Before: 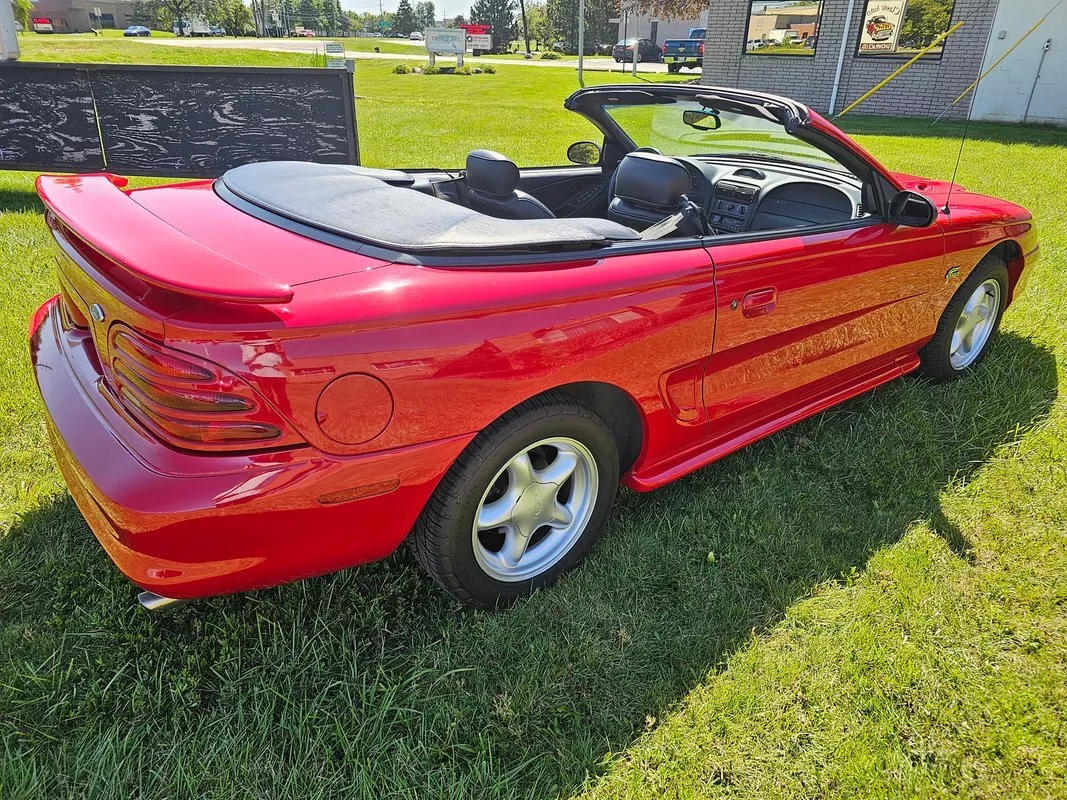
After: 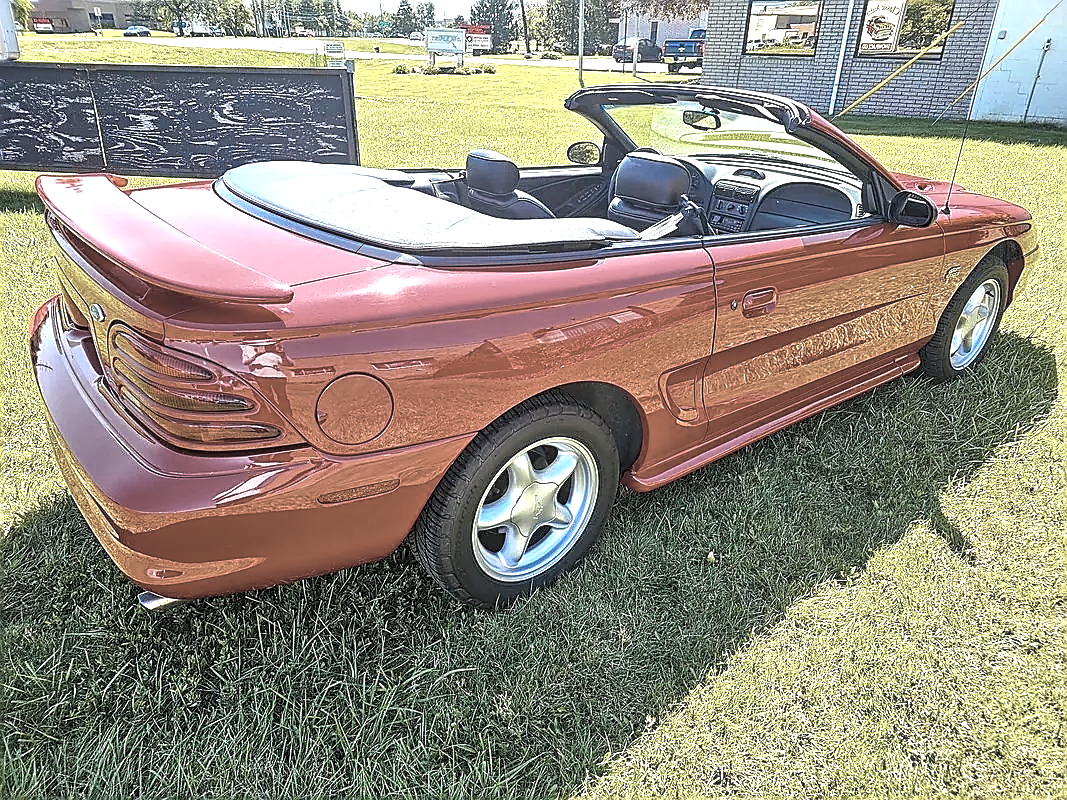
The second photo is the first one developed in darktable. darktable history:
tone equalizer: on, module defaults
local contrast: on, module defaults
sharpen: radius 1.4, amount 1.25, threshold 0.7
color balance rgb: linear chroma grading › global chroma 10%, perceptual saturation grading › global saturation 40%, perceptual brilliance grading › global brilliance 30%, global vibrance 20%
color calibration: x 0.355, y 0.367, temperature 4700.38 K
color zones: curves: ch1 [(0.238, 0.163) (0.476, 0.2) (0.733, 0.322) (0.848, 0.134)]
